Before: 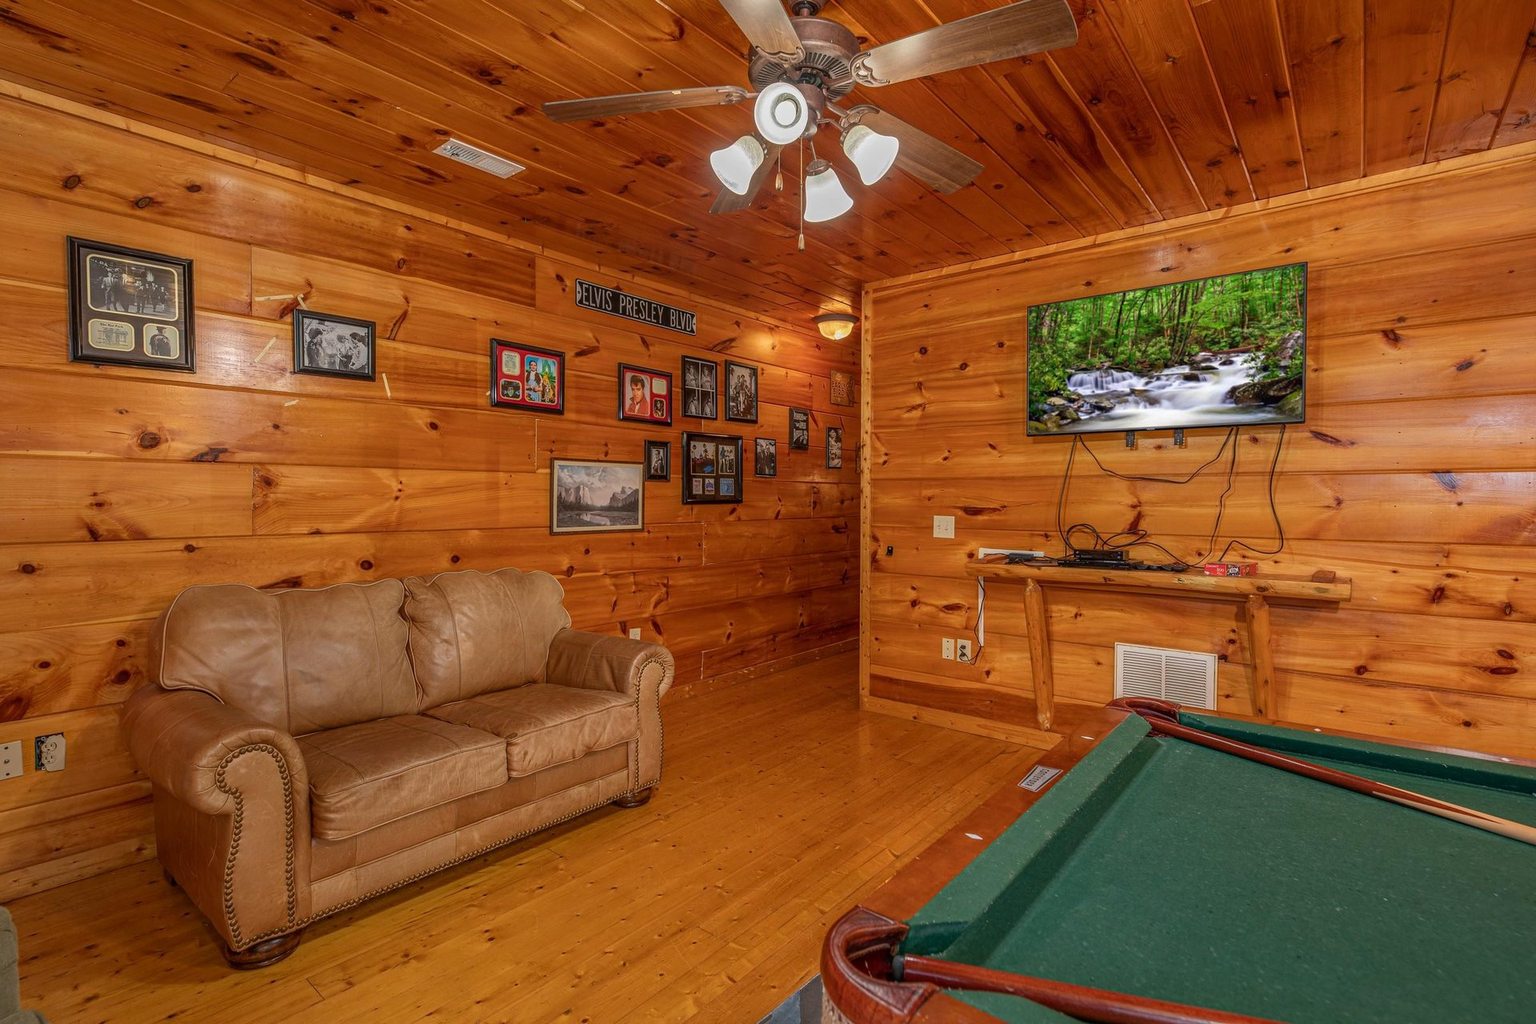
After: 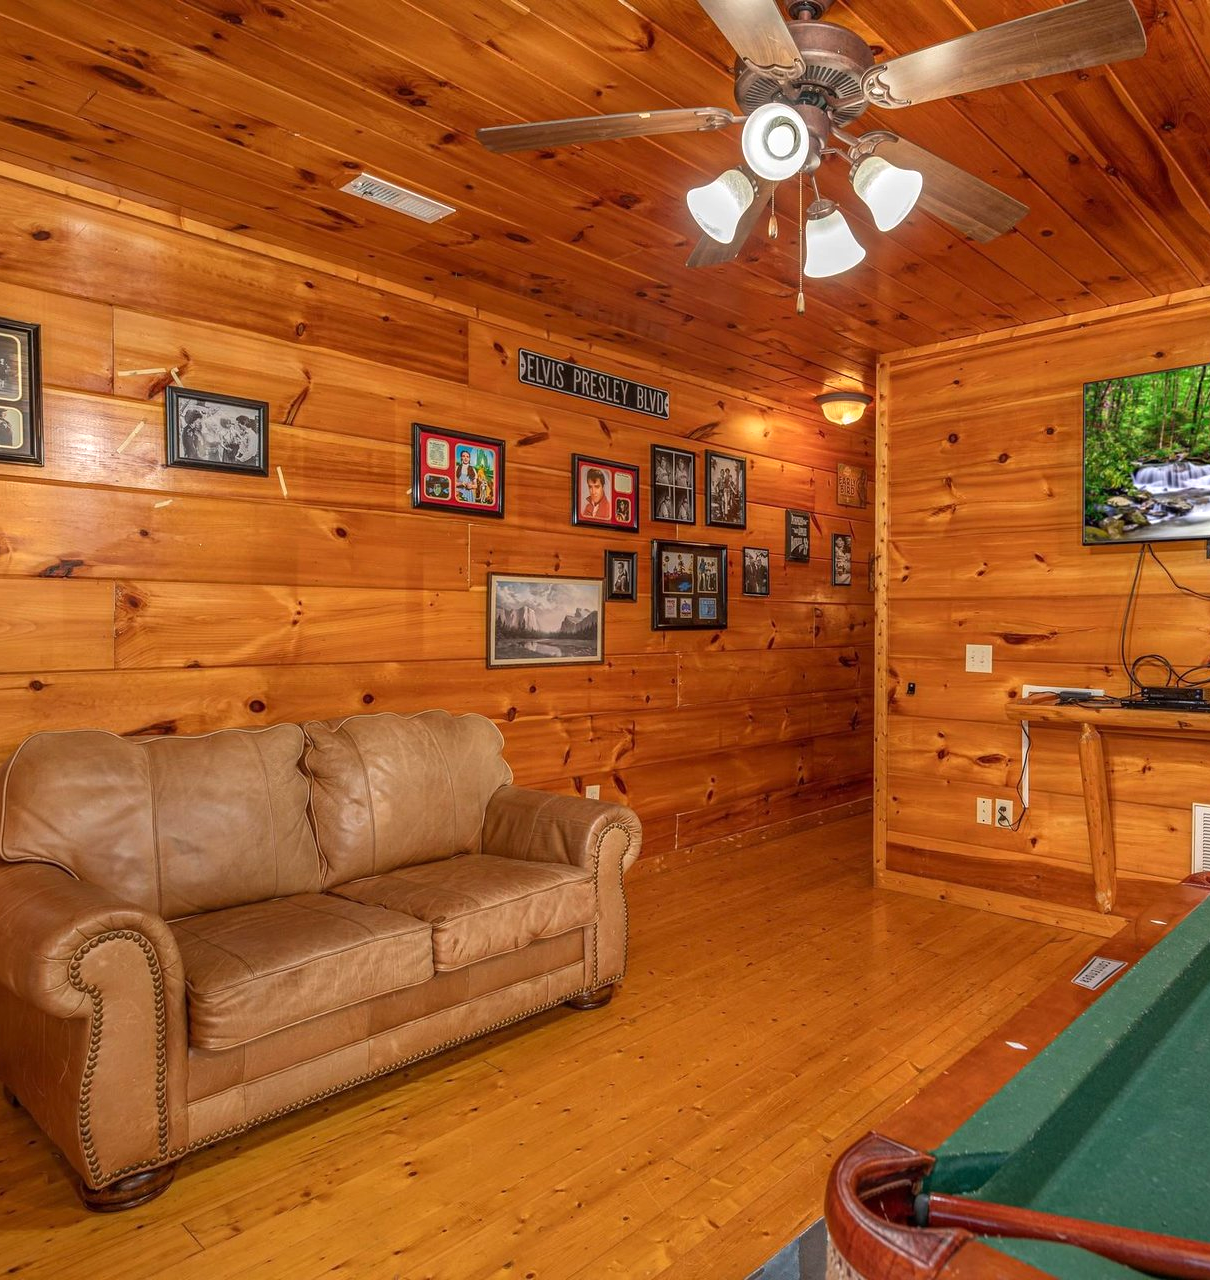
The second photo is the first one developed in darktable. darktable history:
exposure: exposure 0.401 EV, compensate highlight preservation false
crop: left 10.504%, right 26.427%
